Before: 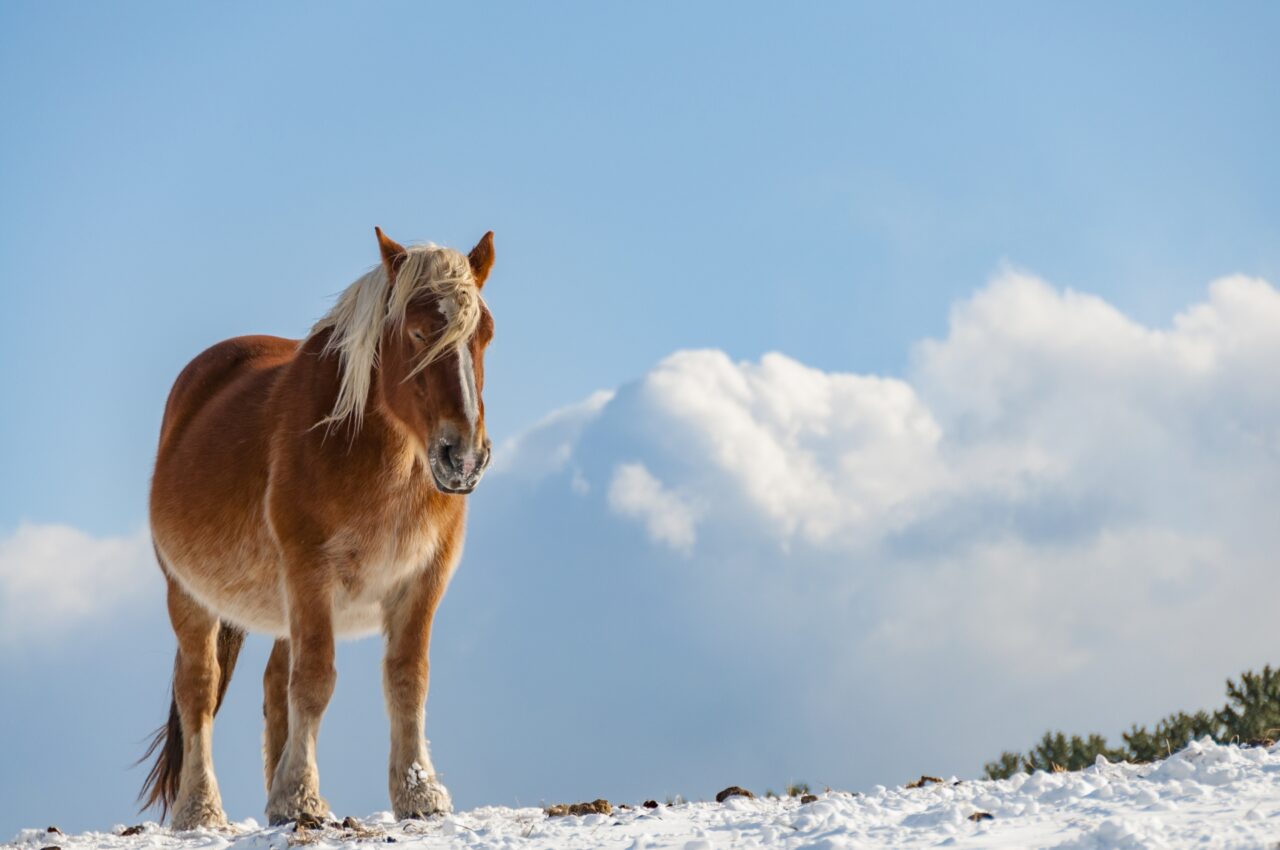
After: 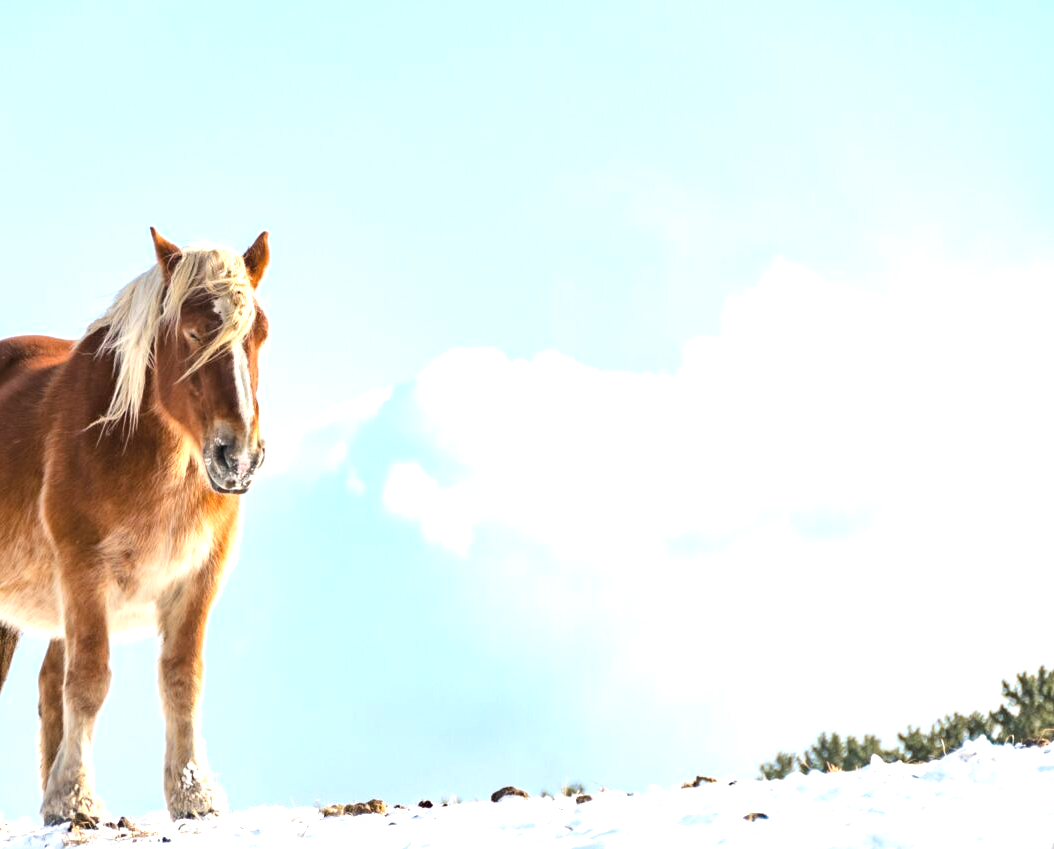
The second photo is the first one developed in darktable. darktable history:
tone equalizer: -8 EV -0.417 EV, -7 EV -0.389 EV, -6 EV -0.333 EV, -5 EV -0.222 EV, -3 EV 0.222 EV, -2 EV 0.333 EV, -1 EV 0.389 EV, +0 EV 0.417 EV, edges refinement/feathering 500, mask exposure compensation -1.57 EV, preserve details no
contrast brightness saturation: contrast 0.05, brightness 0.06, saturation 0.01
exposure: black level correction 0, exposure 1 EV, compensate highlight preservation false
crop: left 17.582%, bottom 0.031%
